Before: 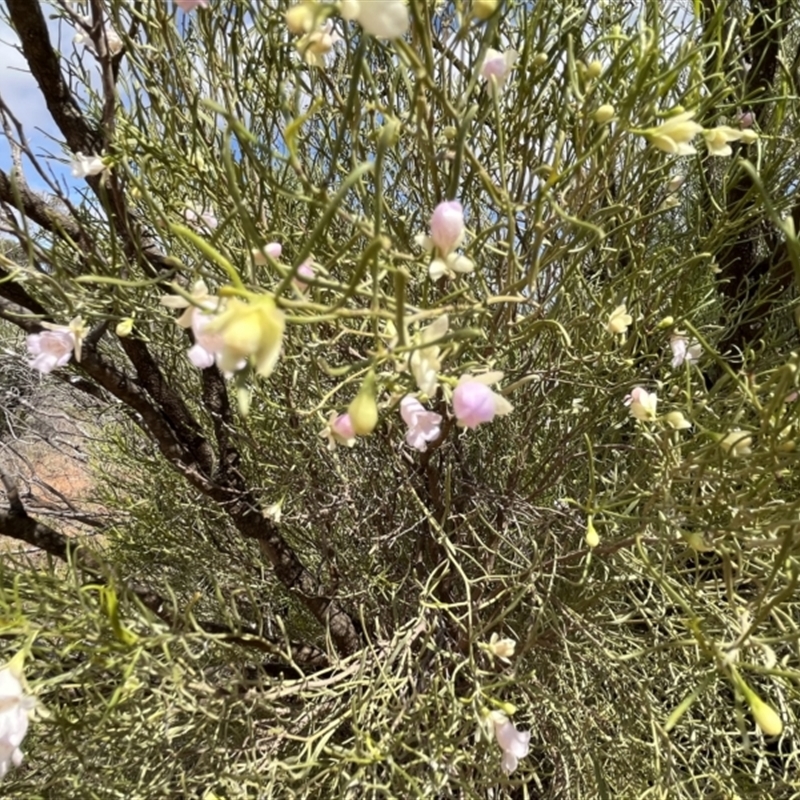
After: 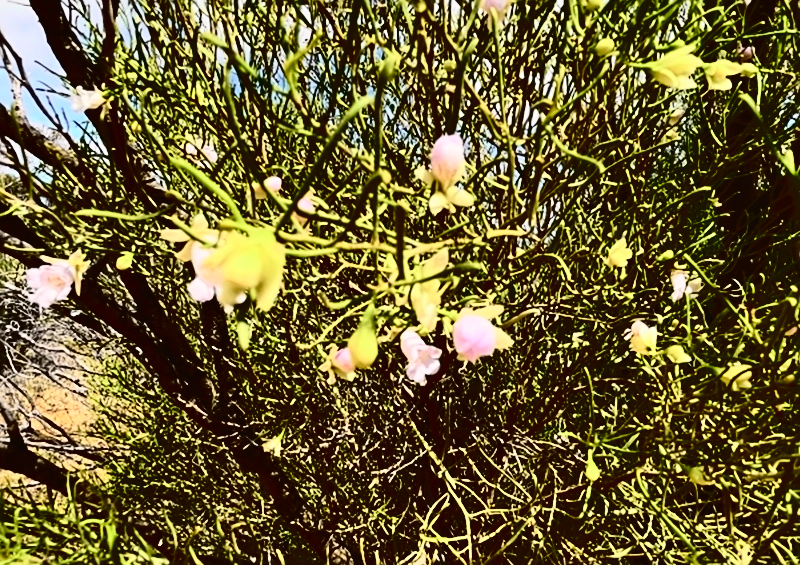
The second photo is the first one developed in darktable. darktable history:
sharpen: on, module defaults
crop and rotate: top 8.293%, bottom 20.996%
shadows and highlights: low approximation 0.01, soften with gaussian
tone curve: curves: ch0 [(0, 0.022) (0.177, 0.086) (0.392, 0.438) (0.704, 0.844) (0.858, 0.938) (1, 0.981)]; ch1 [(0, 0) (0.402, 0.36) (0.476, 0.456) (0.498, 0.501) (0.518, 0.521) (0.58, 0.598) (0.619, 0.65) (0.692, 0.737) (1, 1)]; ch2 [(0, 0) (0.415, 0.438) (0.483, 0.499) (0.503, 0.507) (0.526, 0.537) (0.563, 0.624) (0.626, 0.714) (0.699, 0.753) (0.997, 0.858)], color space Lab, independent channels
contrast brightness saturation: contrast 0.24, brightness -0.24, saturation 0.14
